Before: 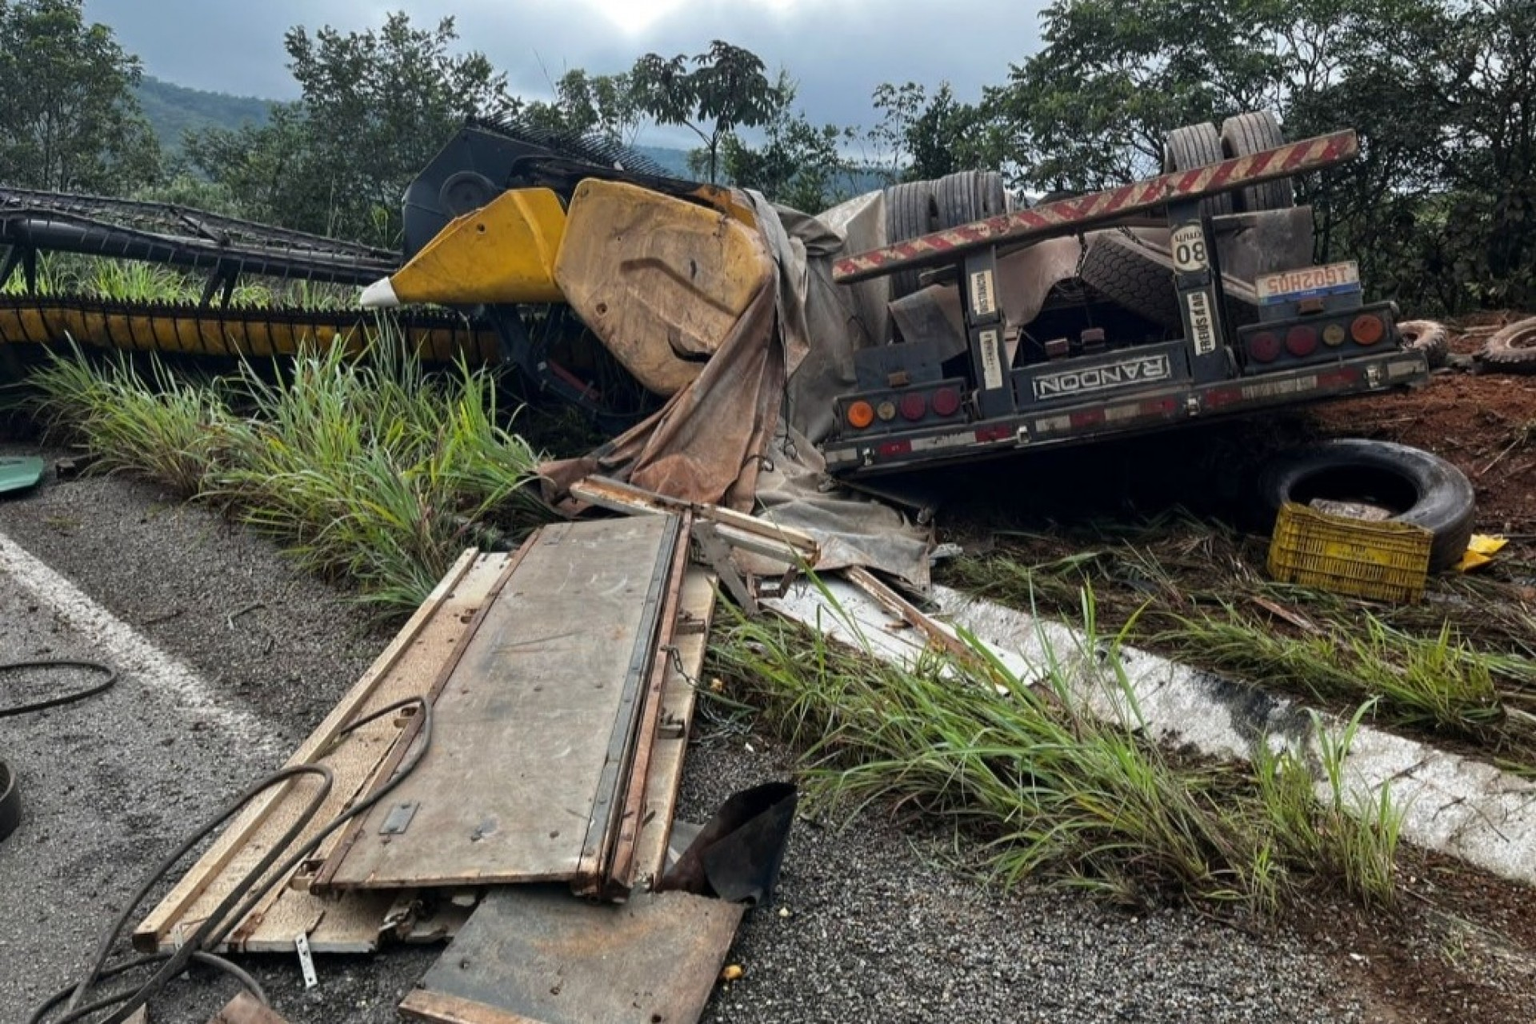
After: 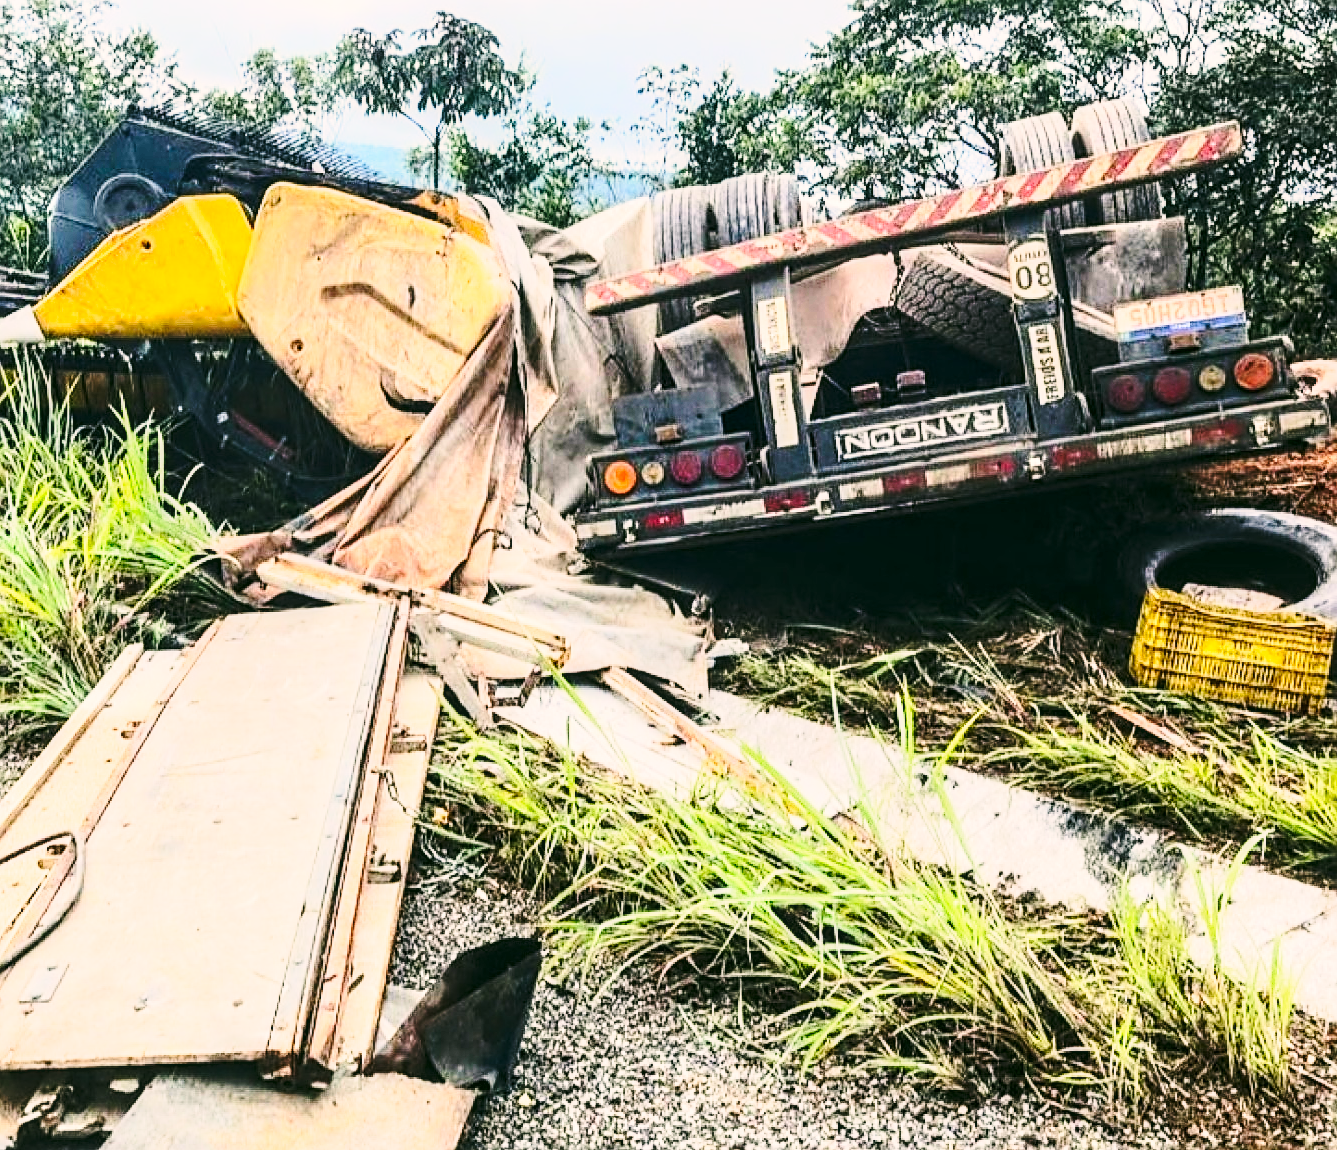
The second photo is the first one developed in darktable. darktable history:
local contrast: on, module defaults
crop and rotate: left 23.737%, top 3.134%, right 6.624%, bottom 6.944%
sharpen: on, module defaults
color correction: highlights a* 4.28, highlights b* 4.94, shadows a* -8.21, shadows b* 4.59
contrast brightness saturation: contrast 0.201, brightness 0.159, saturation 0.228
tone equalizer: -7 EV 0.163 EV, -6 EV 0.573 EV, -5 EV 1.11 EV, -4 EV 1.34 EV, -3 EV 1.18 EV, -2 EV 0.6 EV, -1 EV 0.161 EV, edges refinement/feathering 500, mask exposure compensation -1.57 EV, preserve details no
exposure: exposure -0.04 EV, compensate exposure bias true, compensate highlight preservation false
base curve: curves: ch0 [(0, 0) (0.028, 0.03) (0.121, 0.232) (0.46, 0.748) (0.859, 0.968) (1, 1)], preserve colors none
